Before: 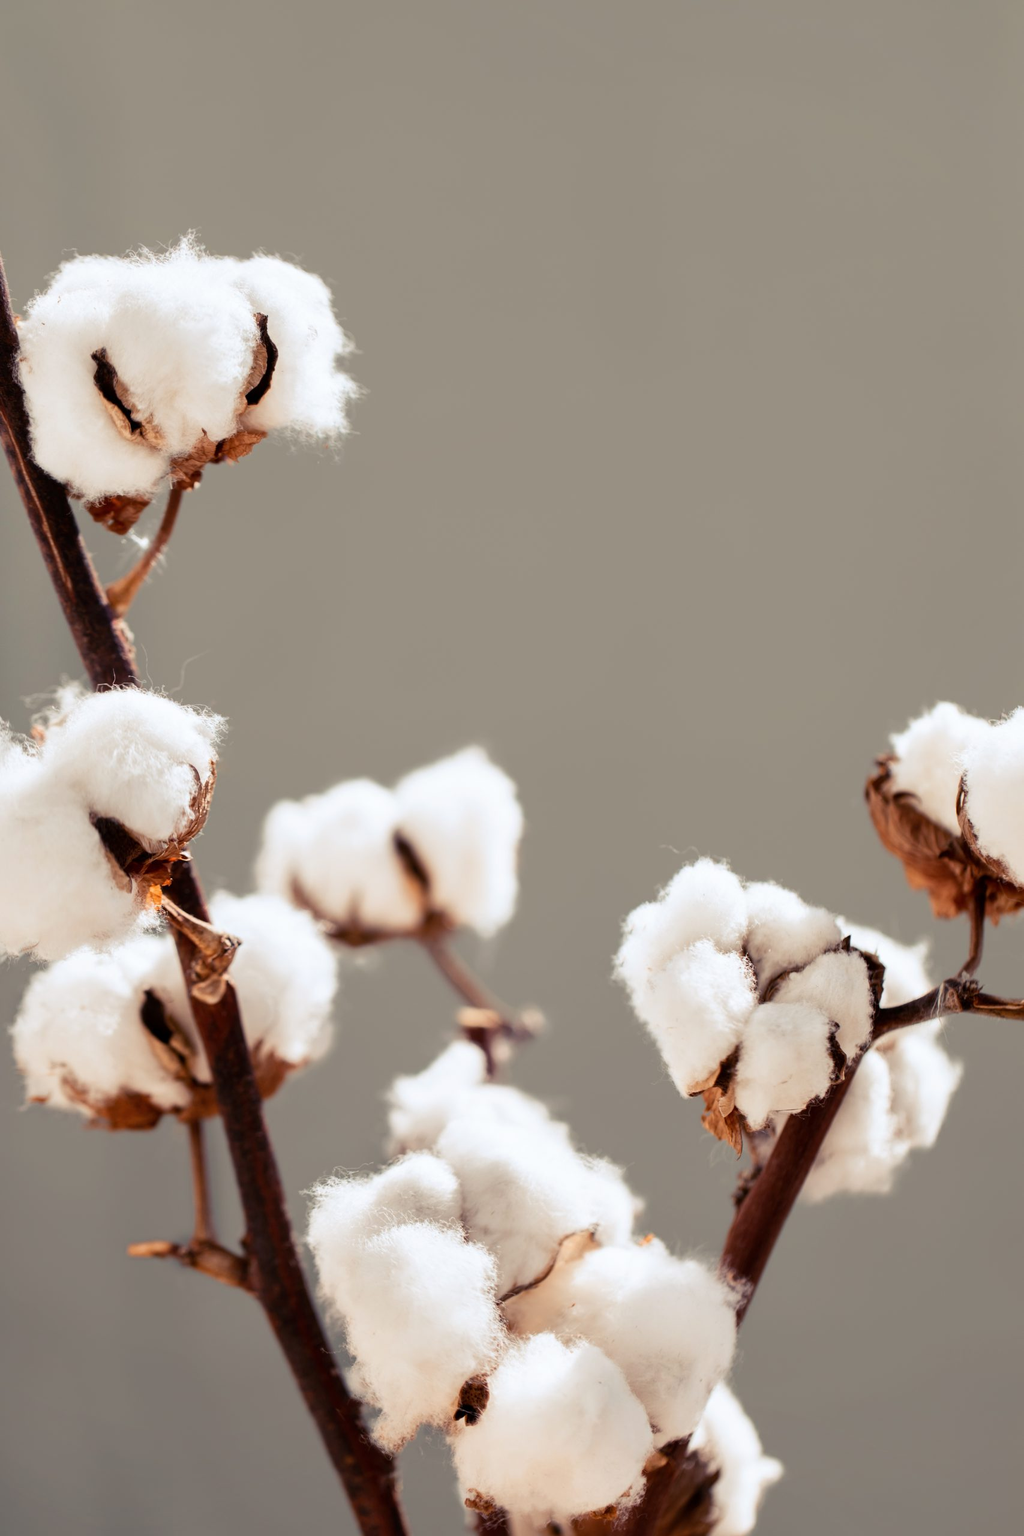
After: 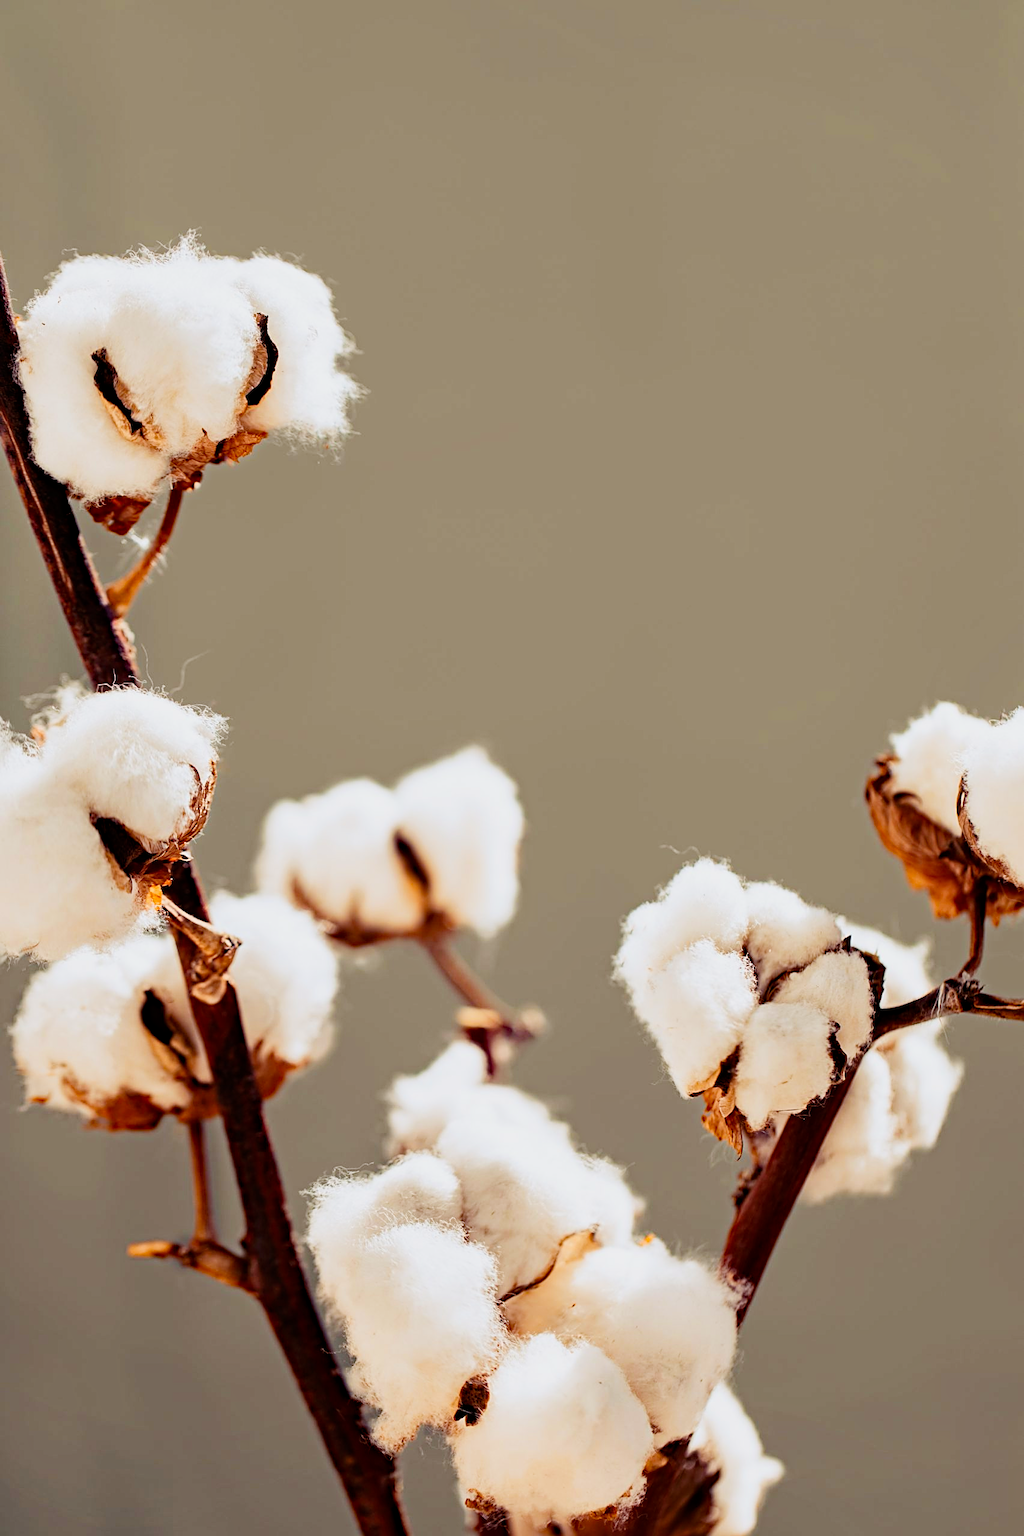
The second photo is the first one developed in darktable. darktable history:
haze removal: strength 0.525, distance 0.923, compatibility mode true, adaptive false
tone equalizer: -8 EV -0.001 EV, -7 EV 0.004 EV, -6 EV -0.013 EV, -5 EV 0.011 EV, -4 EV -0.022 EV, -3 EV 0.041 EV, -2 EV -0.042 EV, -1 EV -0.297 EV, +0 EV -0.564 EV, edges refinement/feathering 500, mask exposure compensation -1.57 EV, preserve details no
sharpen: on, module defaults
tone curve: curves: ch0 [(0, 0) (0.004, 0.001) (0.133, 0.112) (0.325, 0.362) (0.832, 0.893) (1, 1)], preserve colors none
